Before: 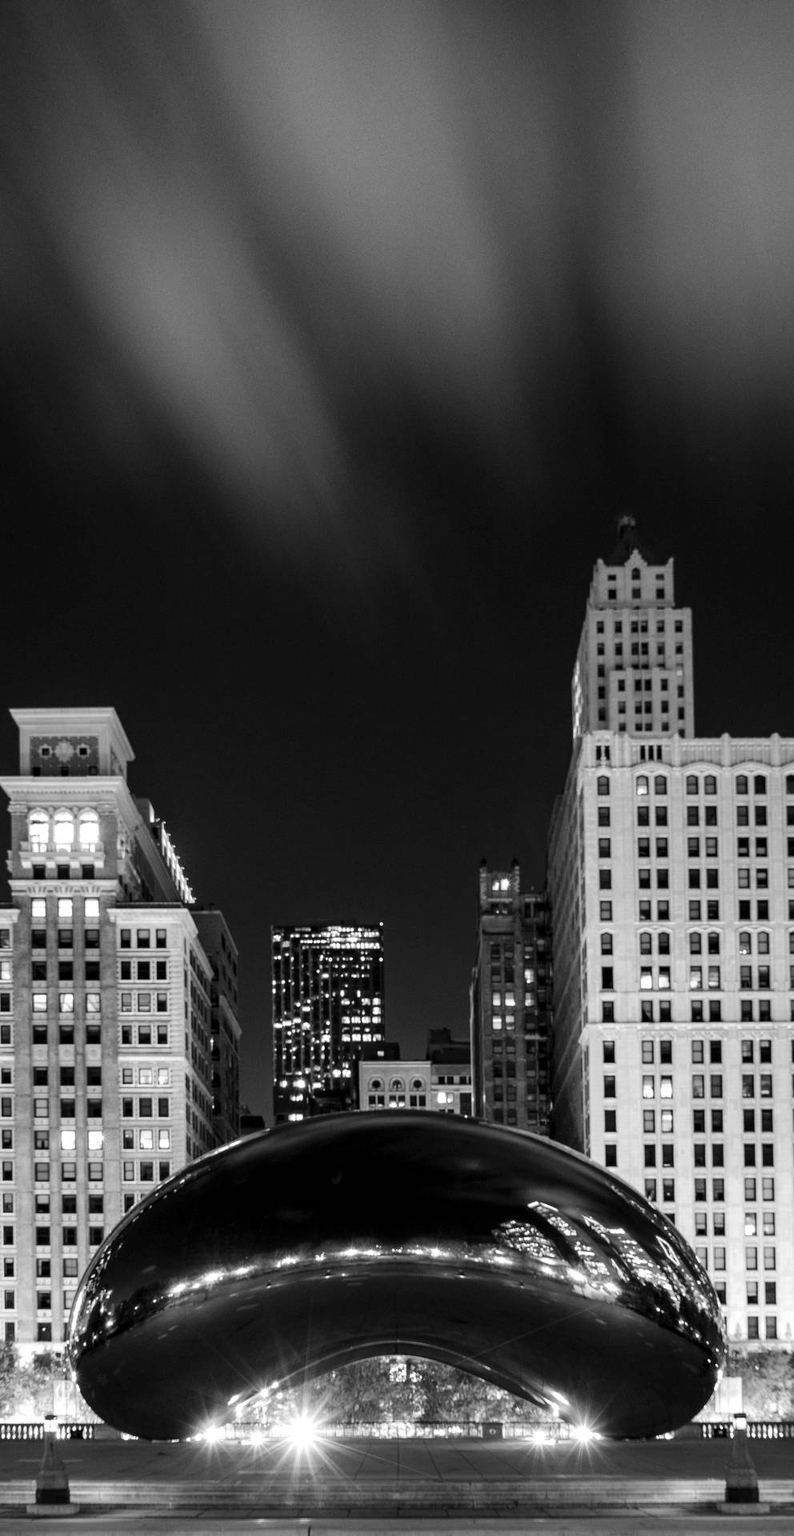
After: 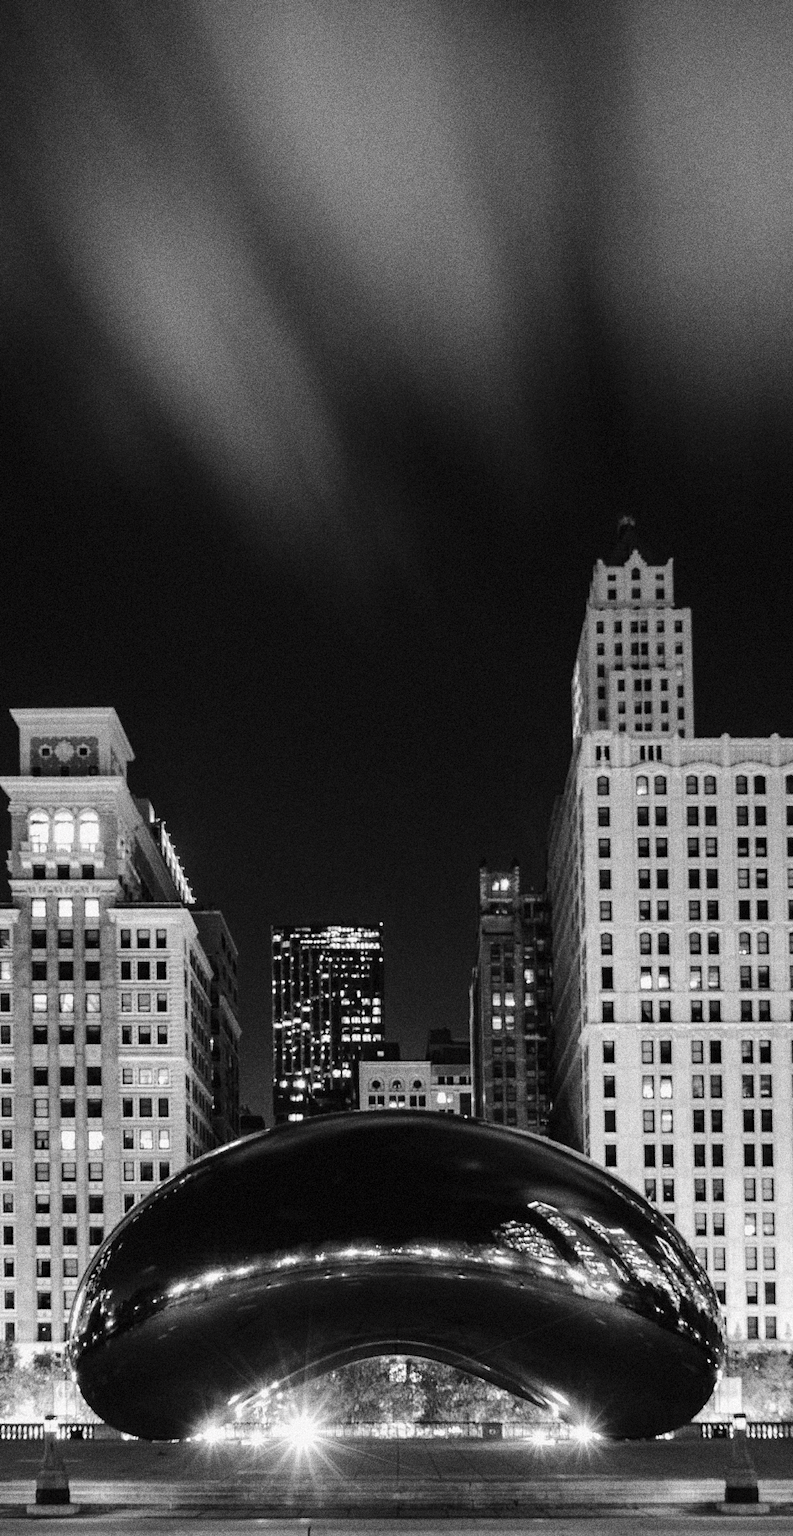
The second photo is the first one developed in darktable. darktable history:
tone curve: curves: ch0 [(0, 0.021) (0.049, 0.044) (0.157, 0.131) (0.365, 0.359) (0.499, 0.517) (0.675, 0.667) (0.856, 0.83) (1, 0.969)]; ch1 [(0, 0) (0.302, 0.309) (0.433, 0.443) (0.472, 0.47) (0.502, 0.503) (0.527, 0.516) (0.564, 0.557) (0.614, 0.645) (0.677, 0.722) (0.859, 0.889) (1, 1)]; ch2 [(0, 0) (0.33, 0.301) (0.447, 0.44) (0.487, 0.496) (0.502, 0.501) (0.535, 0.537) (0.565, 0.558) (0.608, 0.624) (1, 1)], color space Lab, independent channels, preserve colors none
grain: coarseness 14.49 ISO, strength 48.04%, mid-tones bias 35%
